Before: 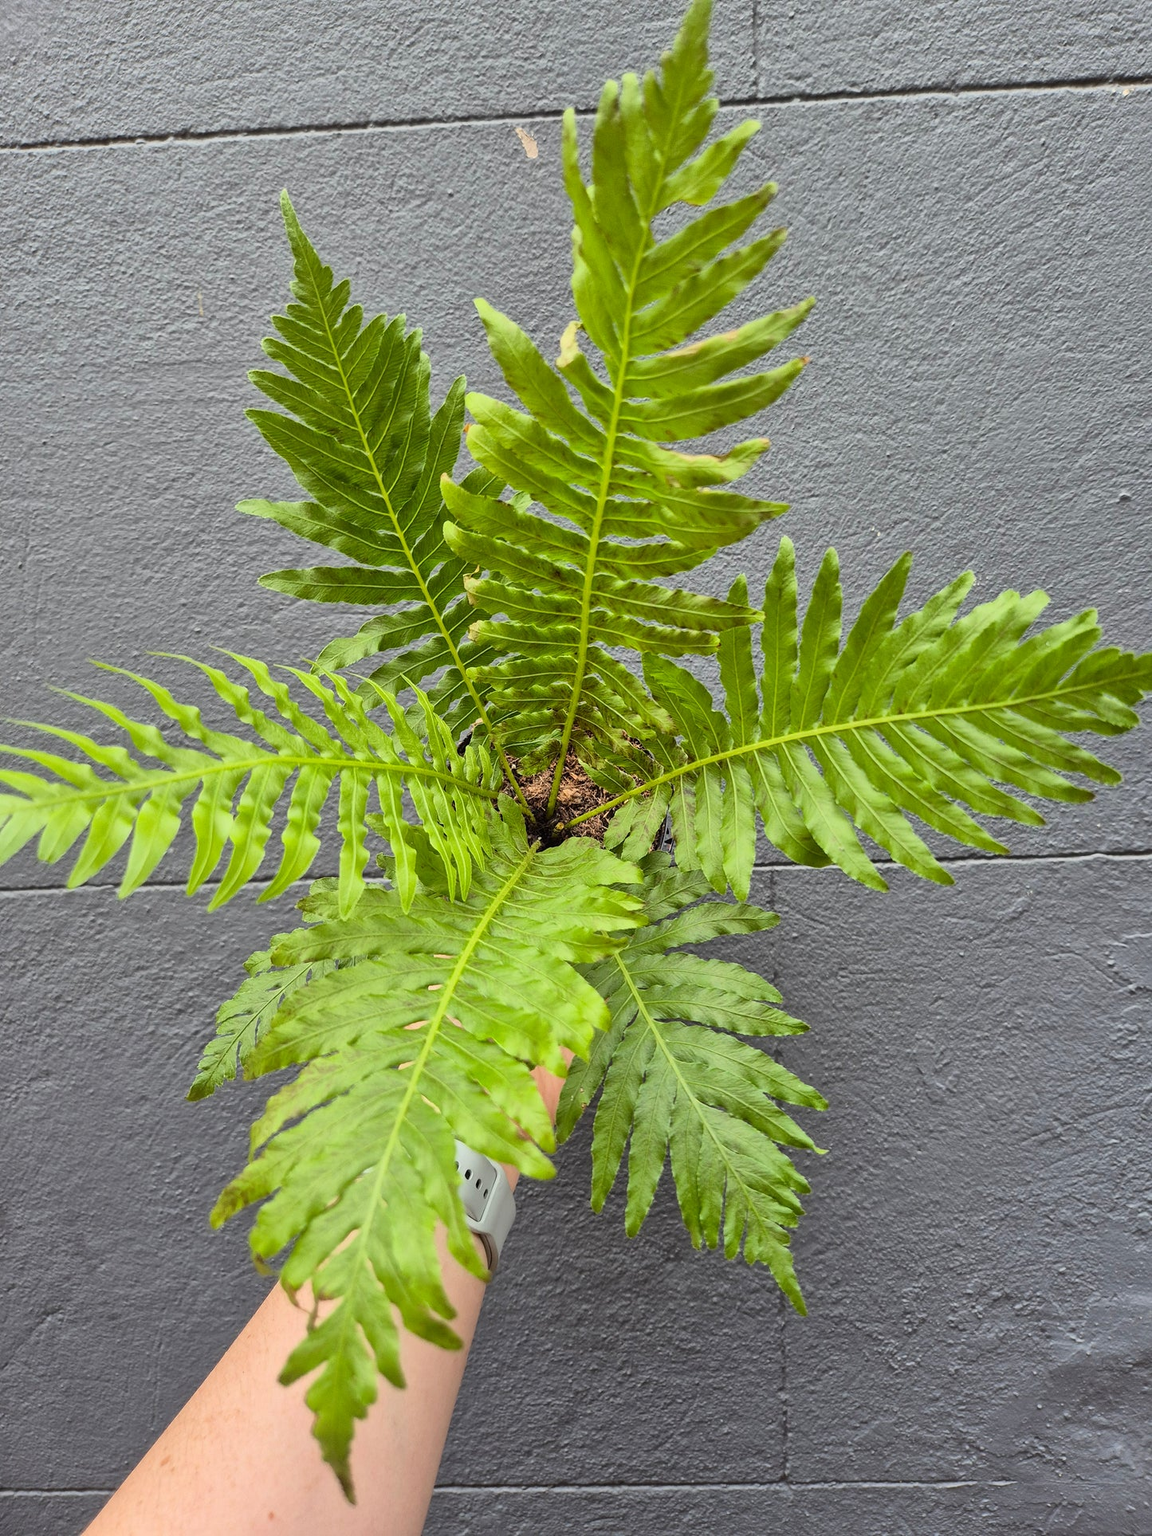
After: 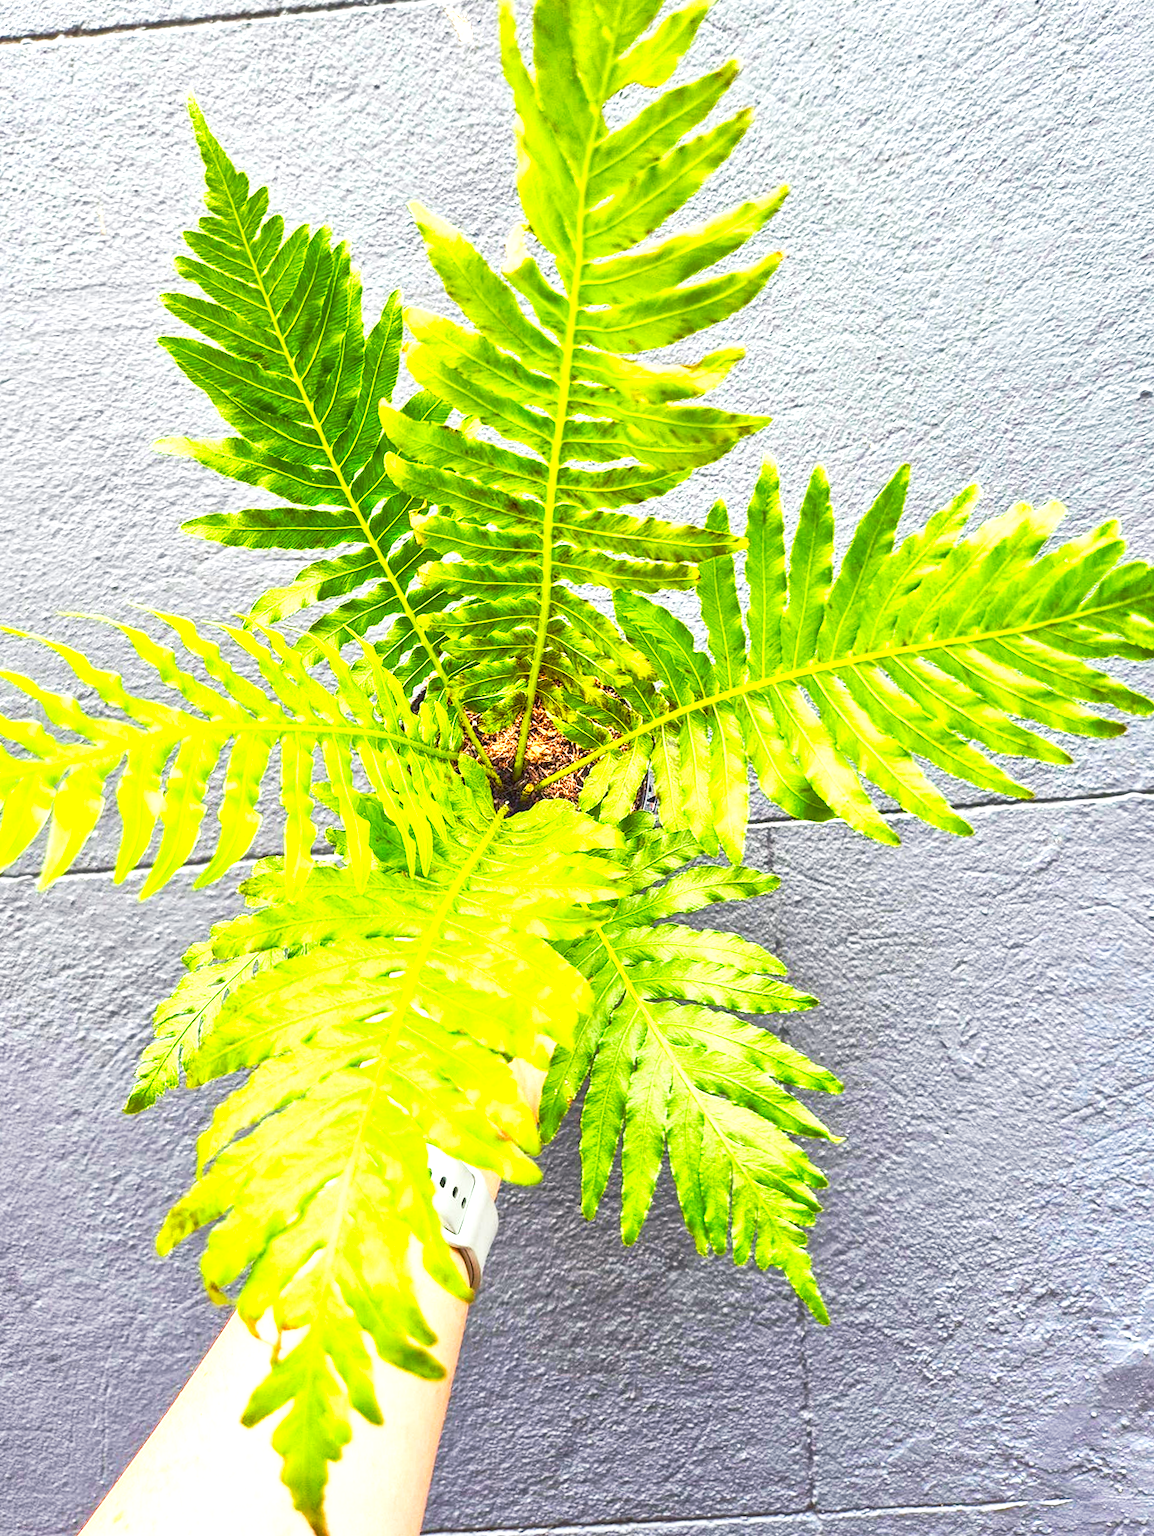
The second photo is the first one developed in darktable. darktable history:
color balance rgb: shadows lift › chroma 2.031%, shadows lift › hue 247.16°, perceptual saturation grading › global saturation 39.91%, perceptual saturation grading › highlights -25.802%, perceptual saturation grading › mid-tones 35.468%, perceptual saturation grading › shadows 35.274%, perceptual brilliance grading › global brilliance 12.456%, contrast -10.629%
exposure: black level correction 0, exposure 1.102 EV, compensate highlight preservation false
tone equalizer: edges refinement/feathering 500, mask exposure compensation -1.57 EV, preserve details no
contrast brightness saturation: saturation 0.185
crop and rotate: angle 2.46°, left 5.455%, top 5.712%
local contrast: on, module defaults
base curve: curves: ch0 [(0, 0) (0.257, 0.25) (0.482, 0.586) (0.757, 0.871) (1, 1)], preserve colors none
